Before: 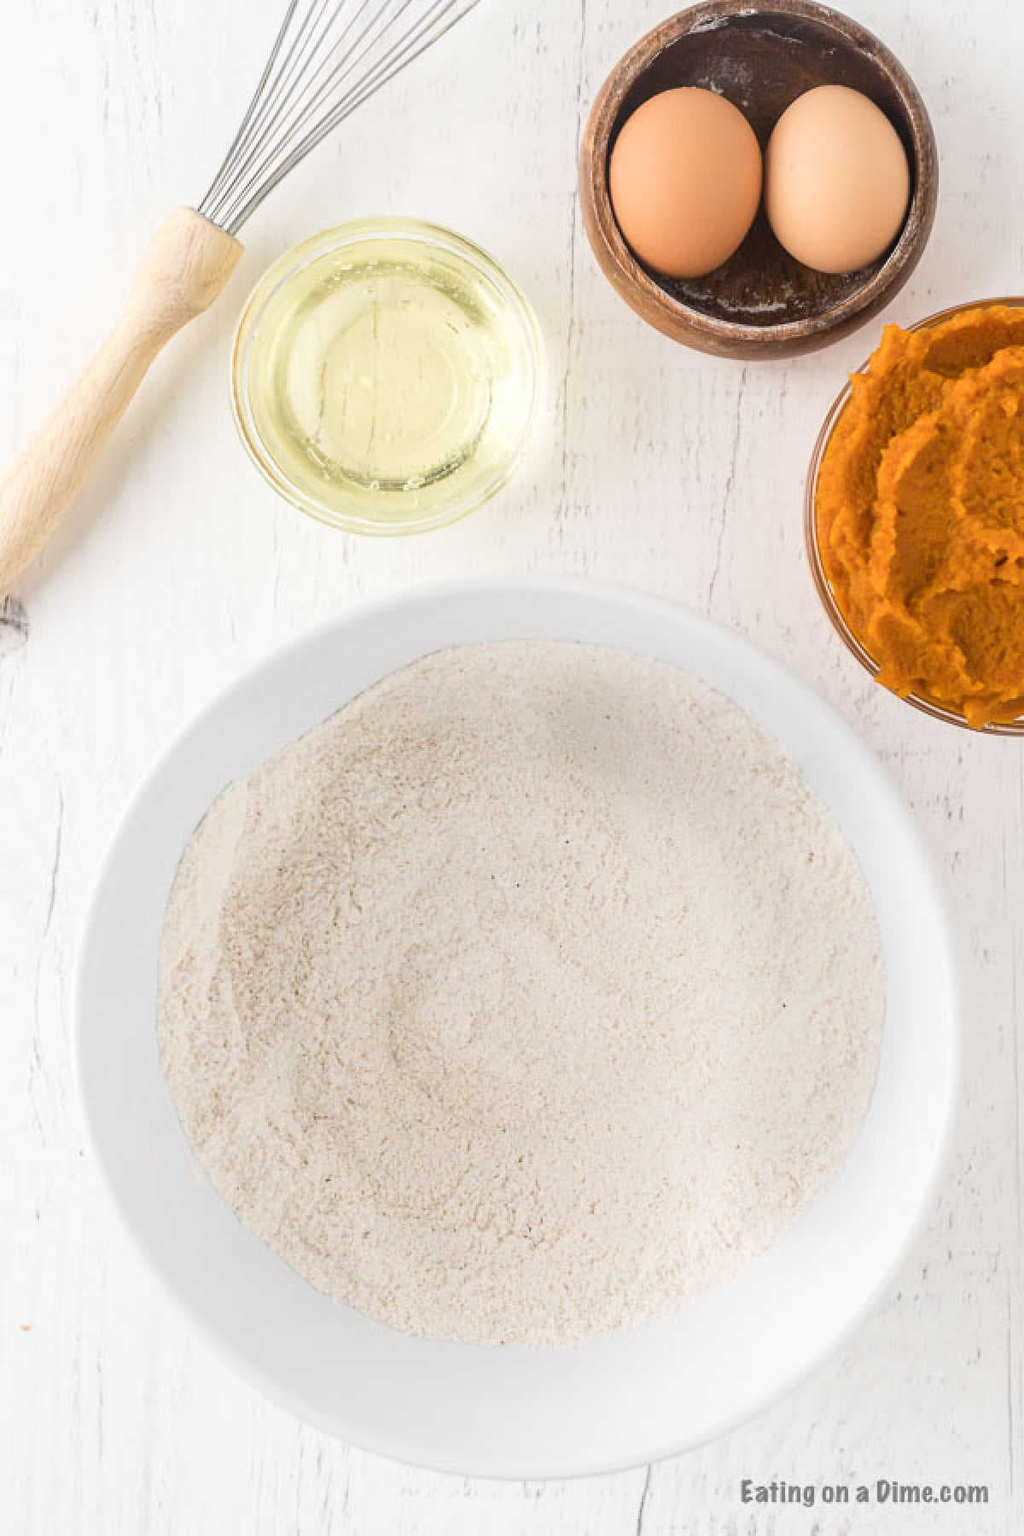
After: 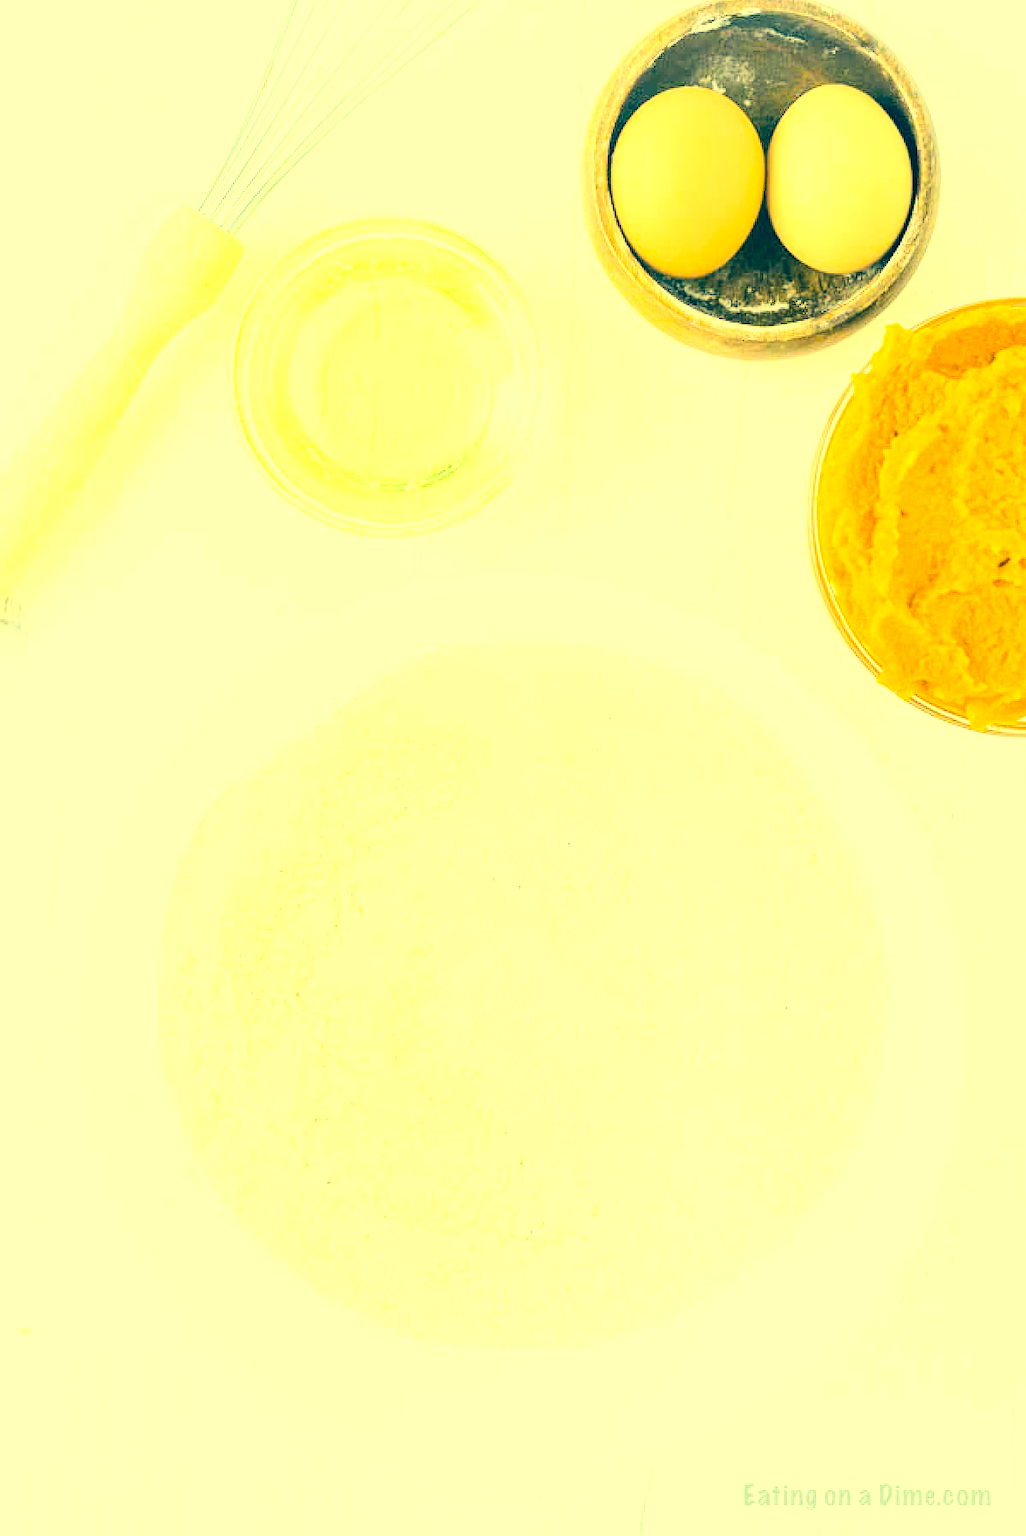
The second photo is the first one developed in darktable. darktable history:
exposure: exposure 1.149 EV, compensate highlight preservation false
color correction: highlights a* -16.05, highlights b* 39.95, shadows a* -39.75, shadows b* -26.17
crop: top 0.105%, bottom 0.154%
tone curve: curves: ch0 [(0, 0) (0.004, 0) (0.133, 0.071) (0.325, 0.456) (0.832, 0.957) (1, 1)], color space Lab, linked channels, preserve colors none
